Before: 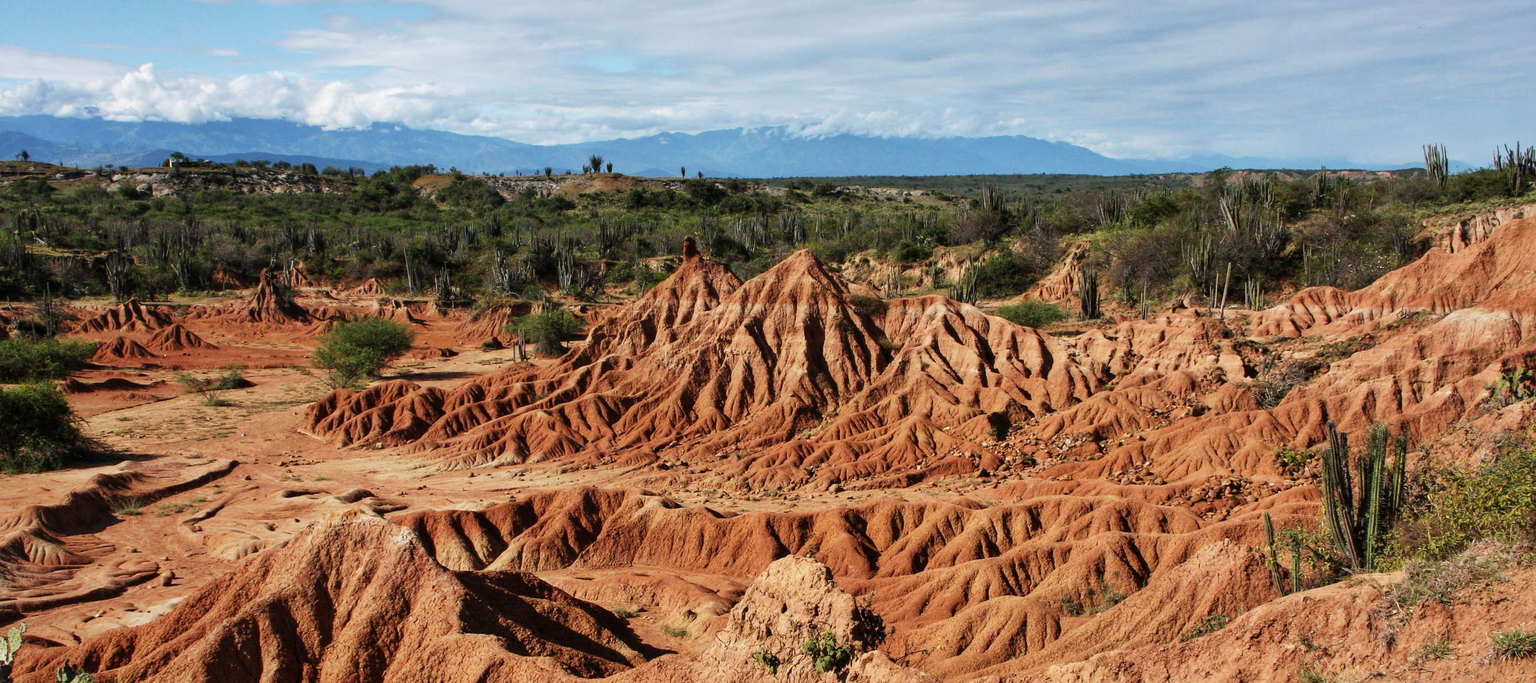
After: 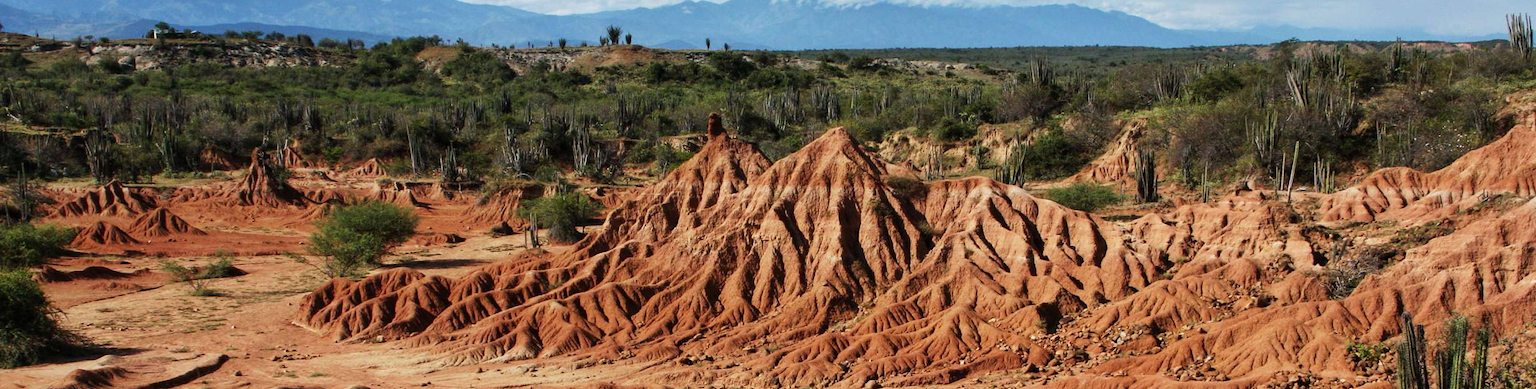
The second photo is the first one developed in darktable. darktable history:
crop: left 1.775%, top 19.316%, right 5.492%, bottom 27.813%
